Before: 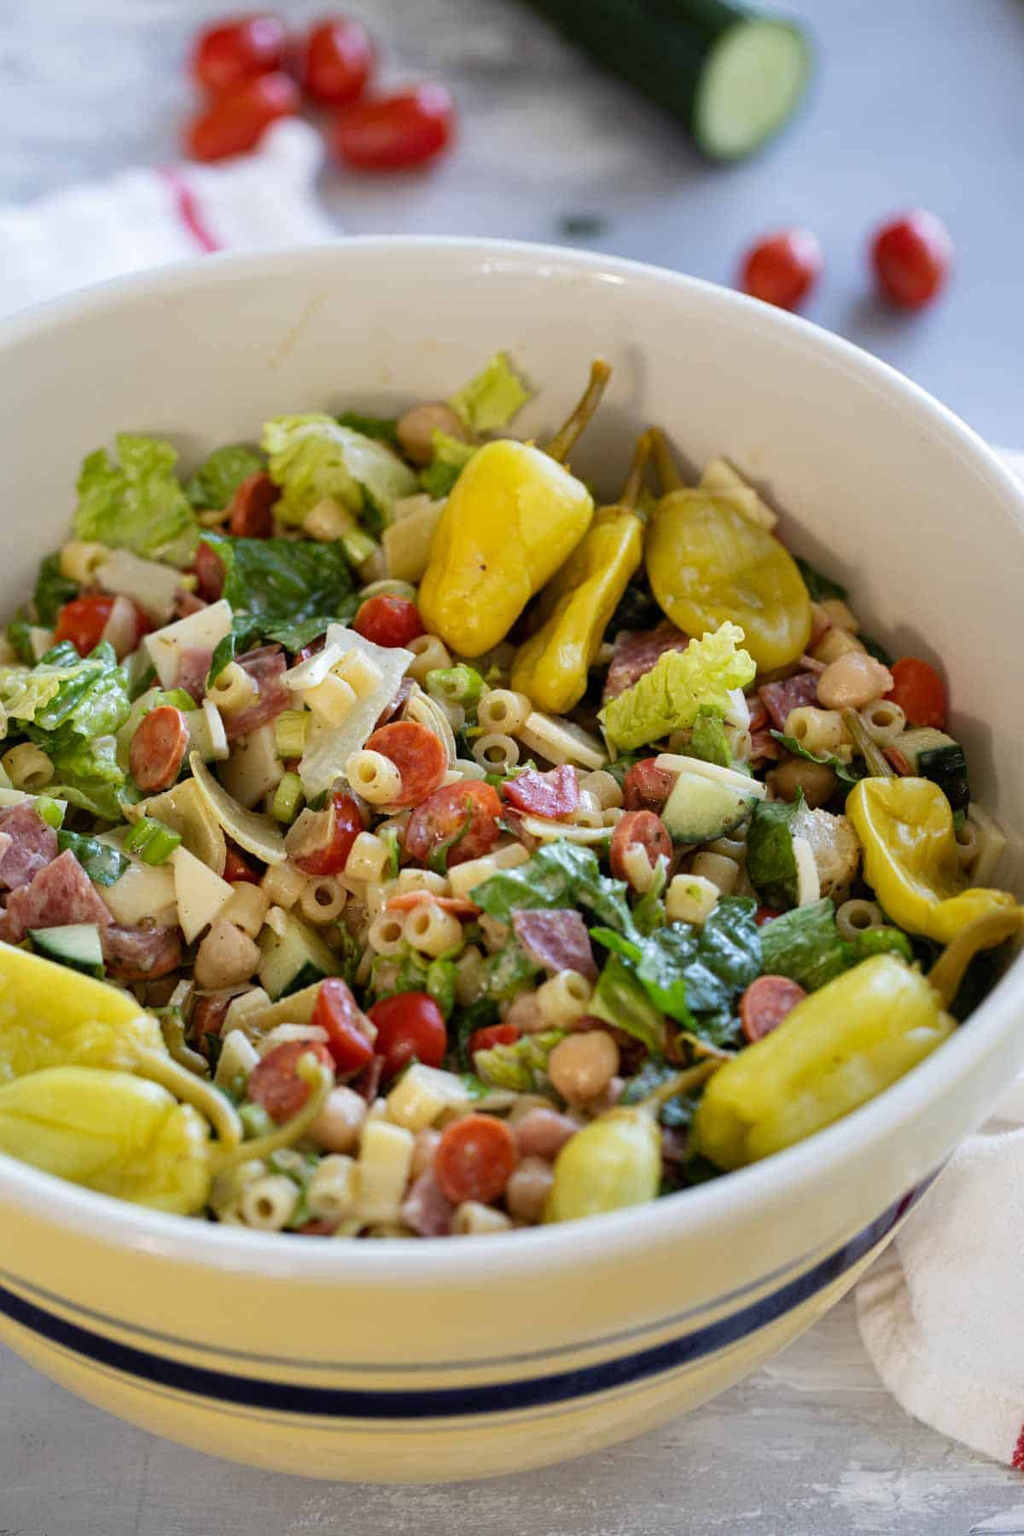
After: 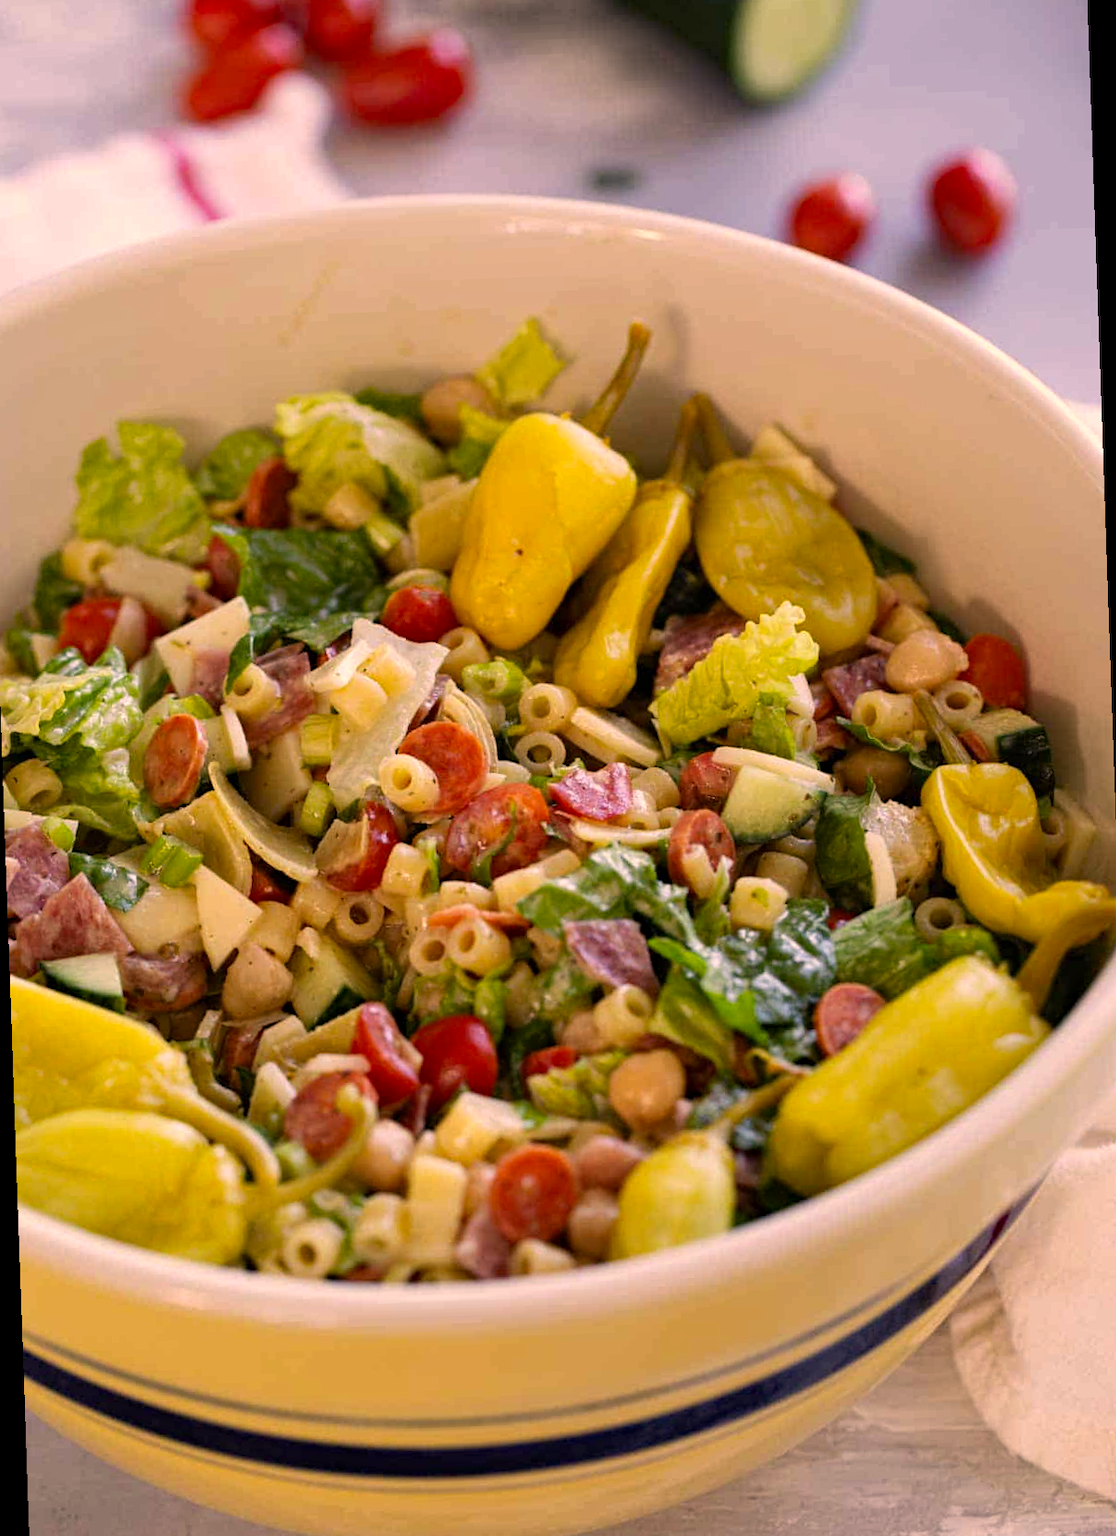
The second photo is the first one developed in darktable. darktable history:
haze removal: compatibility mode true, adaptive false
rotate and perspective: rotation -2°, crop left 0.022, crop right 0.978, crop top 0.049, crop bottom 0.951
color correction: highlights a* 17.88, highlights b* 18.79
